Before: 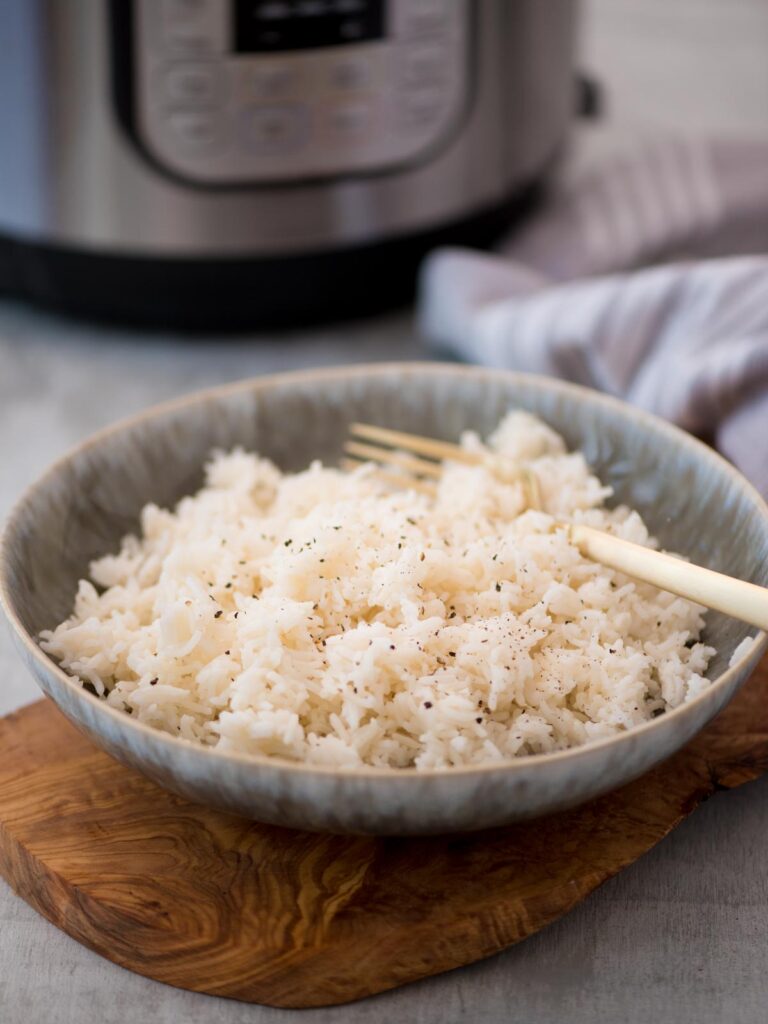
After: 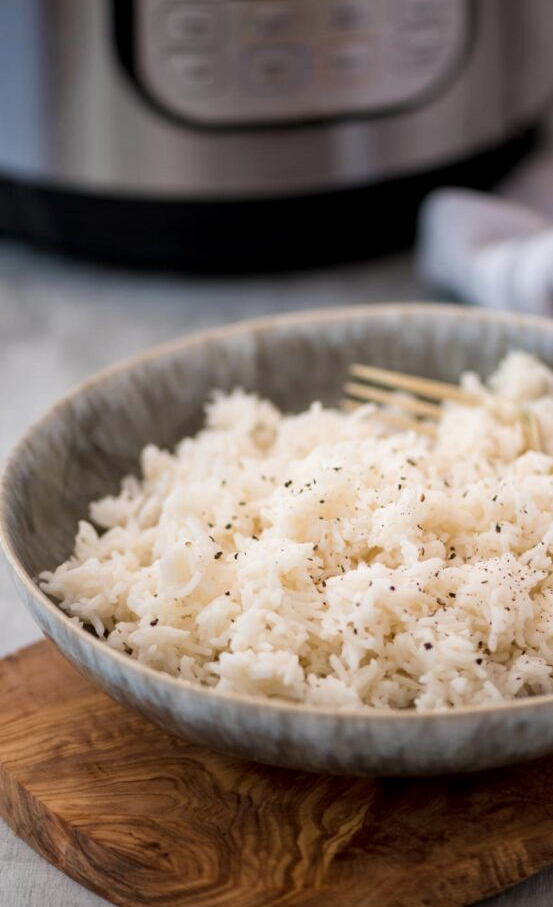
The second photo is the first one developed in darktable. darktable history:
crop: top 5.81%, right 27.904%, bottom 5.519%
contrast brightness saturation: saturation -0.062
local contrast: on, module defaults
